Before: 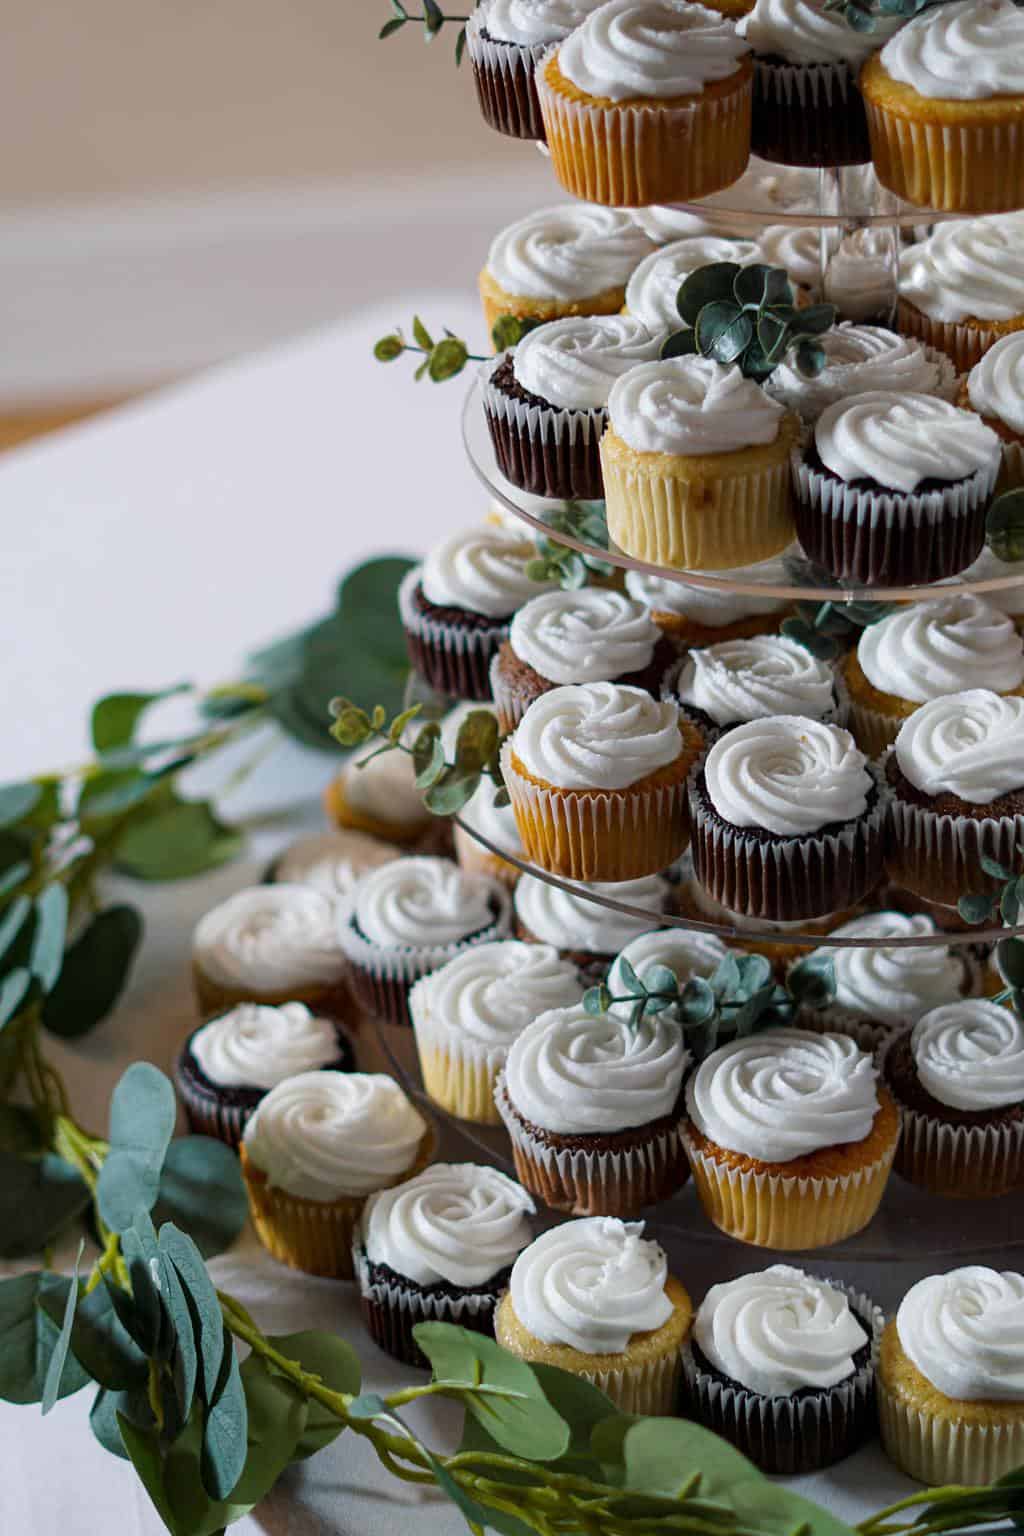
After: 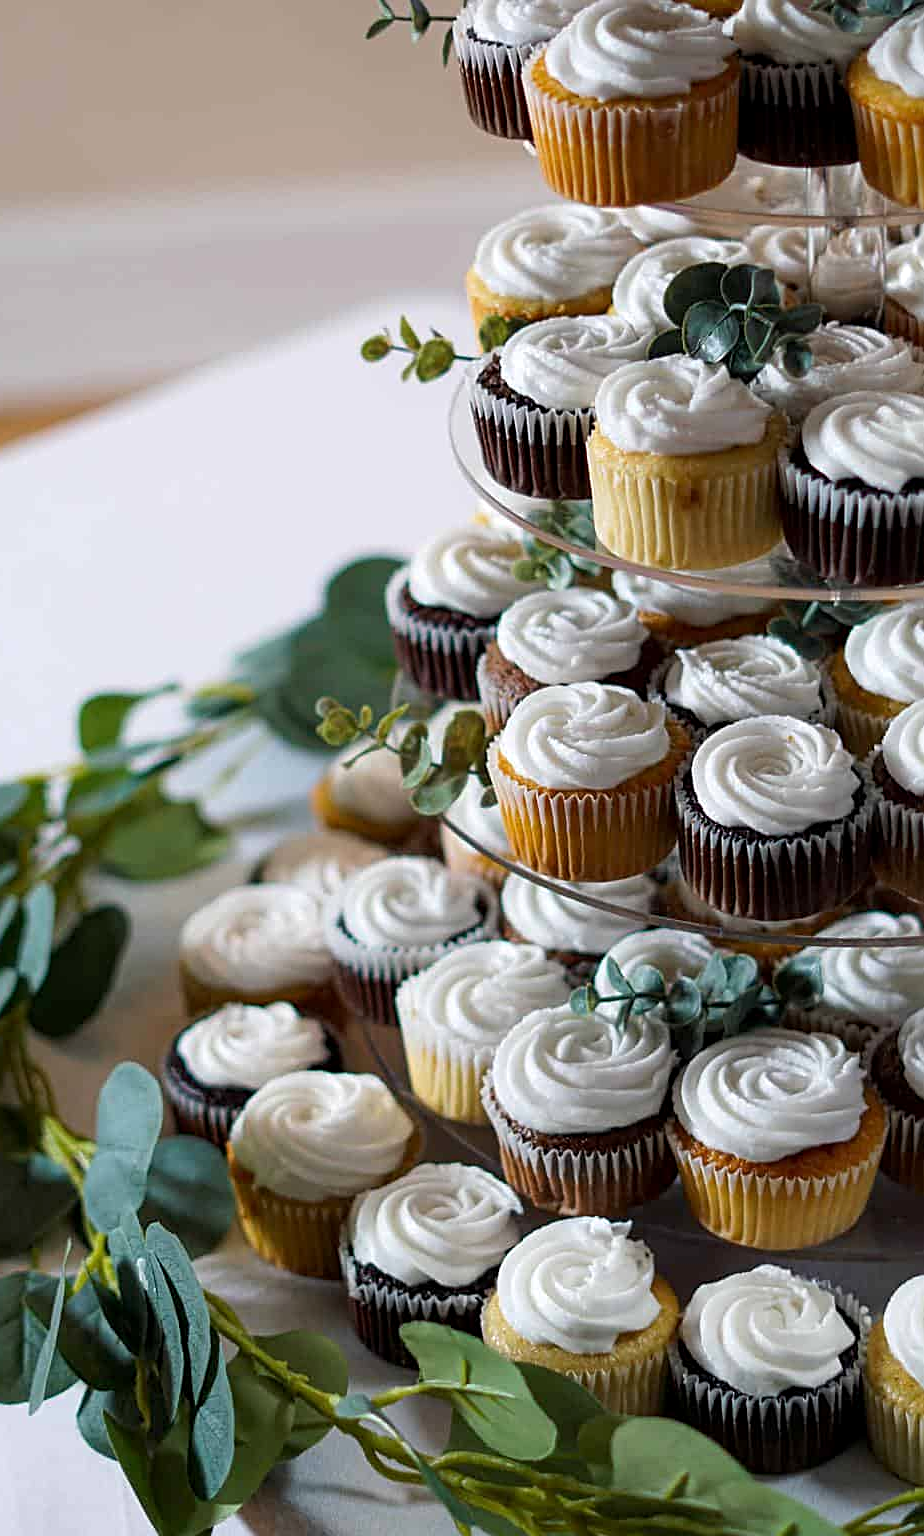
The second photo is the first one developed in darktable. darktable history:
exposure: black level correction 0.001, exposure 0.193 EV, compensate highlight preservation false
sharpen: on, module defaults
crop and rotate: left 1.323%, right 8.361%
